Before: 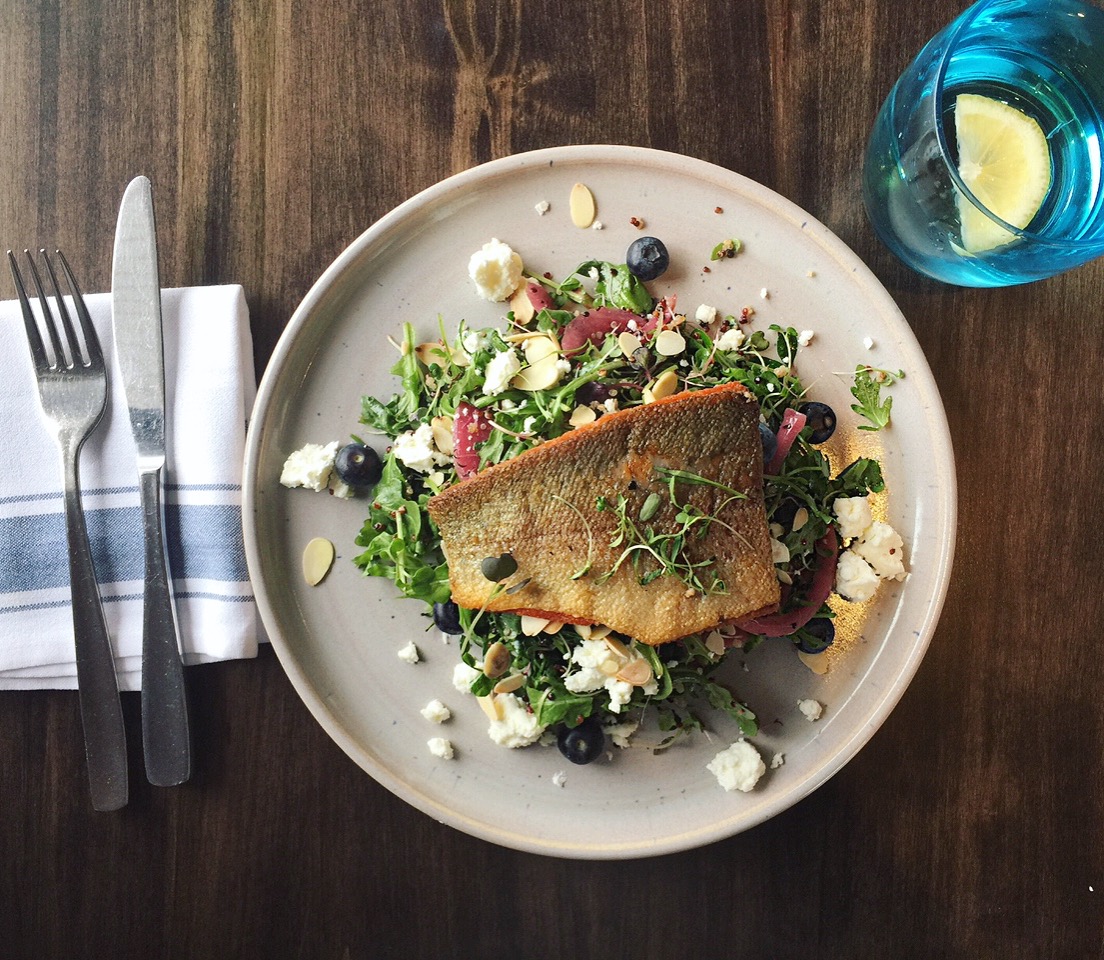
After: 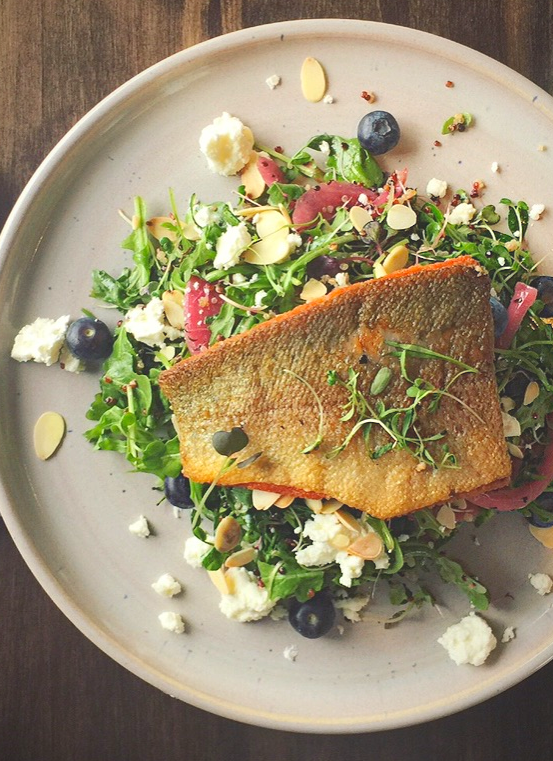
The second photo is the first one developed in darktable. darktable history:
exposure: black level correction 0, exposure 0.695 EV, compensate highlight preservation false
contrast brightness saturation: contrast -0.278
color correction: highlights b* 3
vignetting: saturation -0.029, unbound false
crop and rotate: angle 0.022°, left 24.438%, top 13.187%, right 25.431%, bottom 7.489%
